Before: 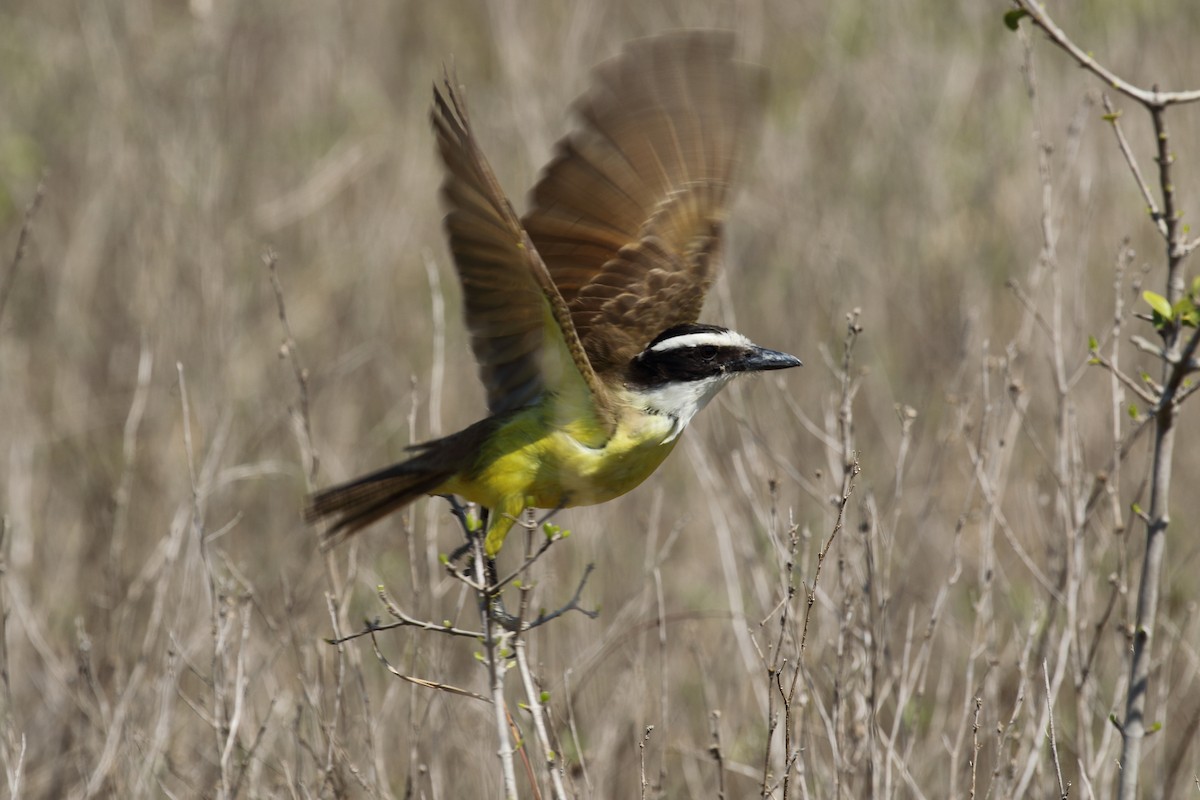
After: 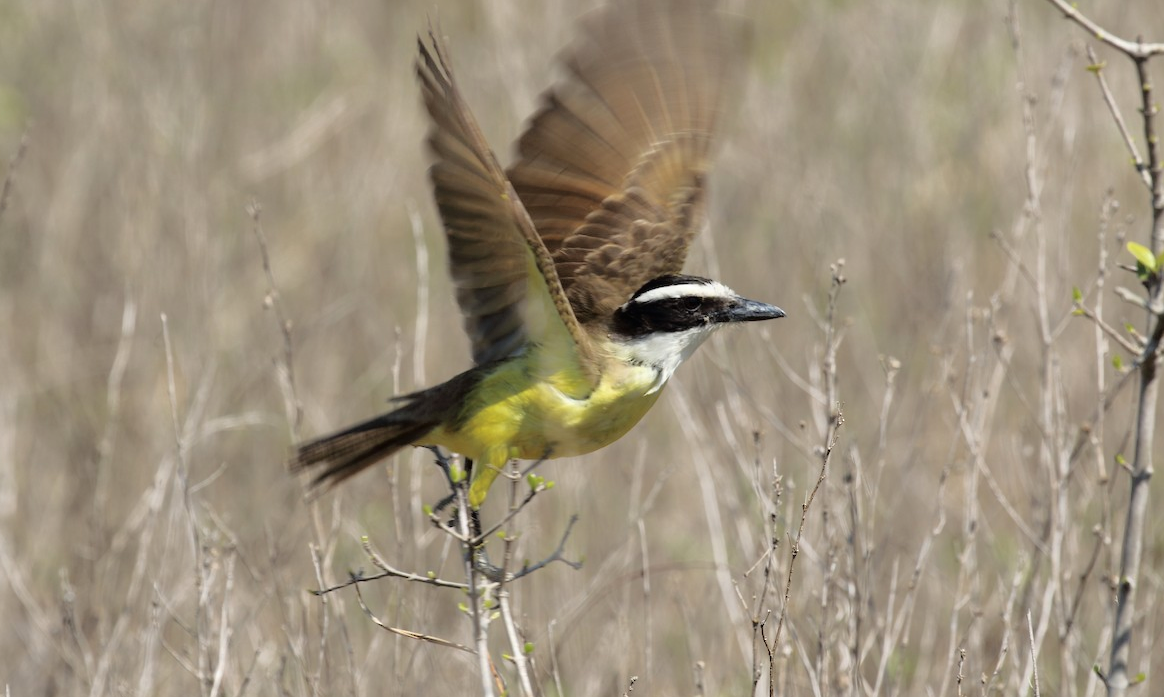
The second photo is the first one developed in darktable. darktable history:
crop: left 1.399%, top 6.145%, right 1.545%, bottom 6.713%
tone curve: curves: ch0 [(0, 0) (0.003, 0.007) (0.011, 0.011) (0.025, 0.021) (0.044, 0.04) (0.069, 0.07) (0.1, 0.129) (0.136, 0.187) (0.177, 0.254) (0.224, 0.325) (0.277, 0.398) (0.335, 0.461) (0.399, 0.513) (0.468, 0.571) (0.543, 0.624) (0.623, 0.69) (0.709, 0.777) (0.801, 0.86) (0.898, 0.953) (1, 1)], color space Lab, independent channels, preserve colors none
